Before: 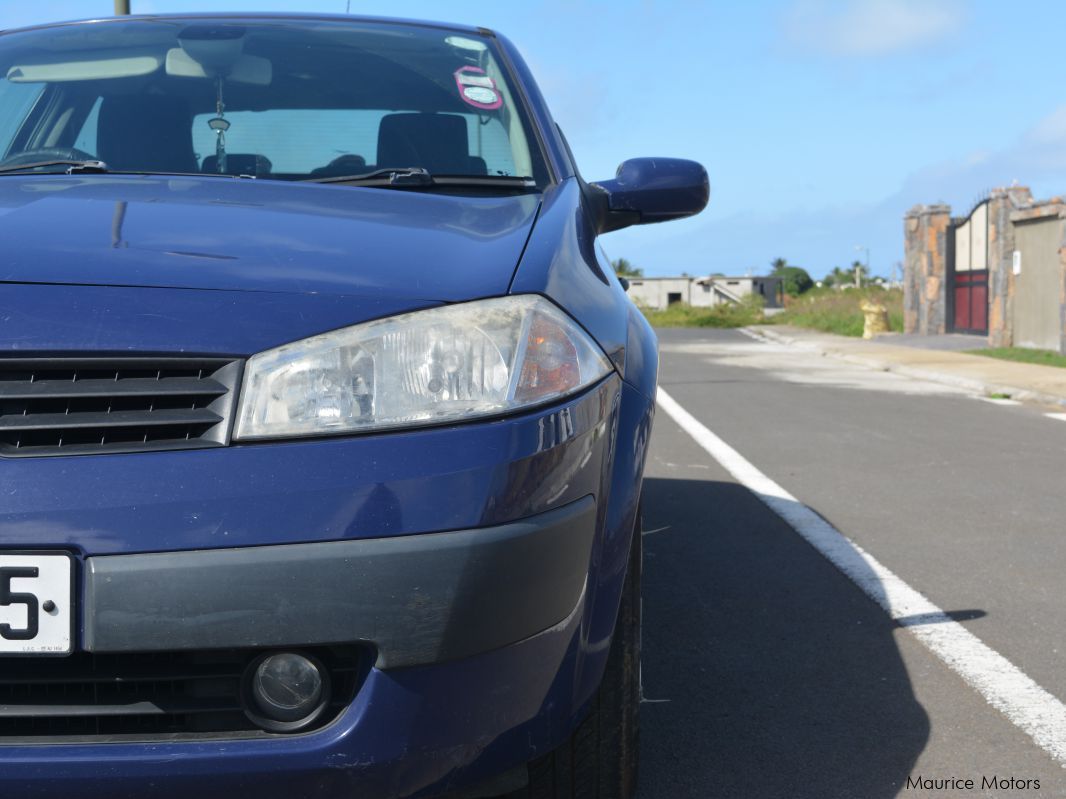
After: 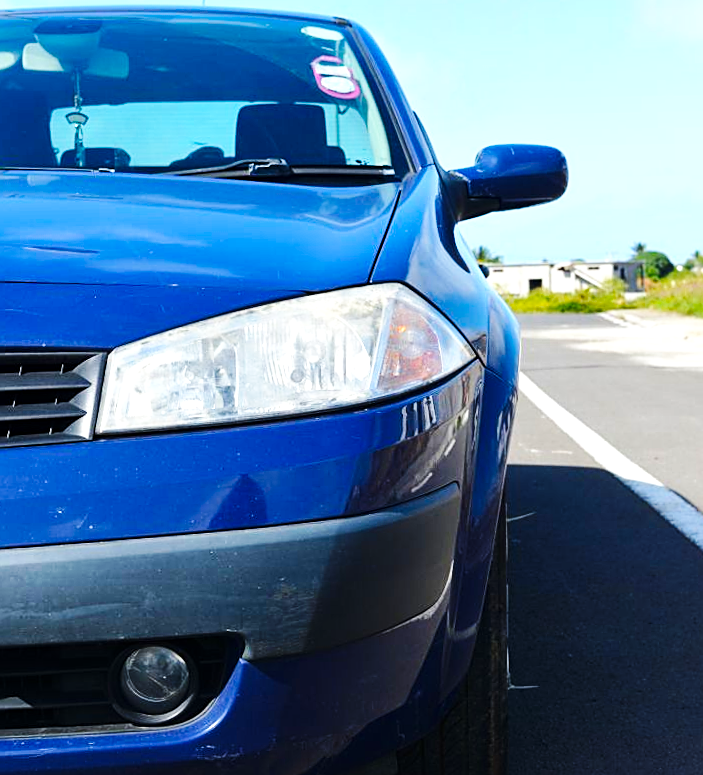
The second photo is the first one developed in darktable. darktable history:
tone equalizer: -8 EV -0.417 EV, -7 EV -0.389 EV, -6 EV -0.333 EV, -5 EV -0.222 EV, -3 EV 0.222 EV, -2 EV 0.333 EV, -1 EV 0.389 EV, +0 EV 0.417 EV, edges refinement/feathering 500, mask exposure compensation -1.25 EV, preserve details no
sharpen: on, module defaults
rotate and perspective: rotation -1°, crop left 0.011, crop right 0.989, crop top 0.025, crop bottom 0.975
exposure: exposure 0.2 EV, compensate highlight preservation false
base curve: curves: ch0 [(0, 0) (0.032, 0.025) (0.121, 0.166) (0.206, 0.329) (0.605, 0.79) (1, 1)], preserve colors none
crop and rotate: left 12.673%, right 20.66%
color balance rgb: linear chroma grading › global chroma 15%, perceptual saturation grading › global saturation 30%
local contrast: highlights 100%, shadows 100%, detail 120%, midtone range 0.2
